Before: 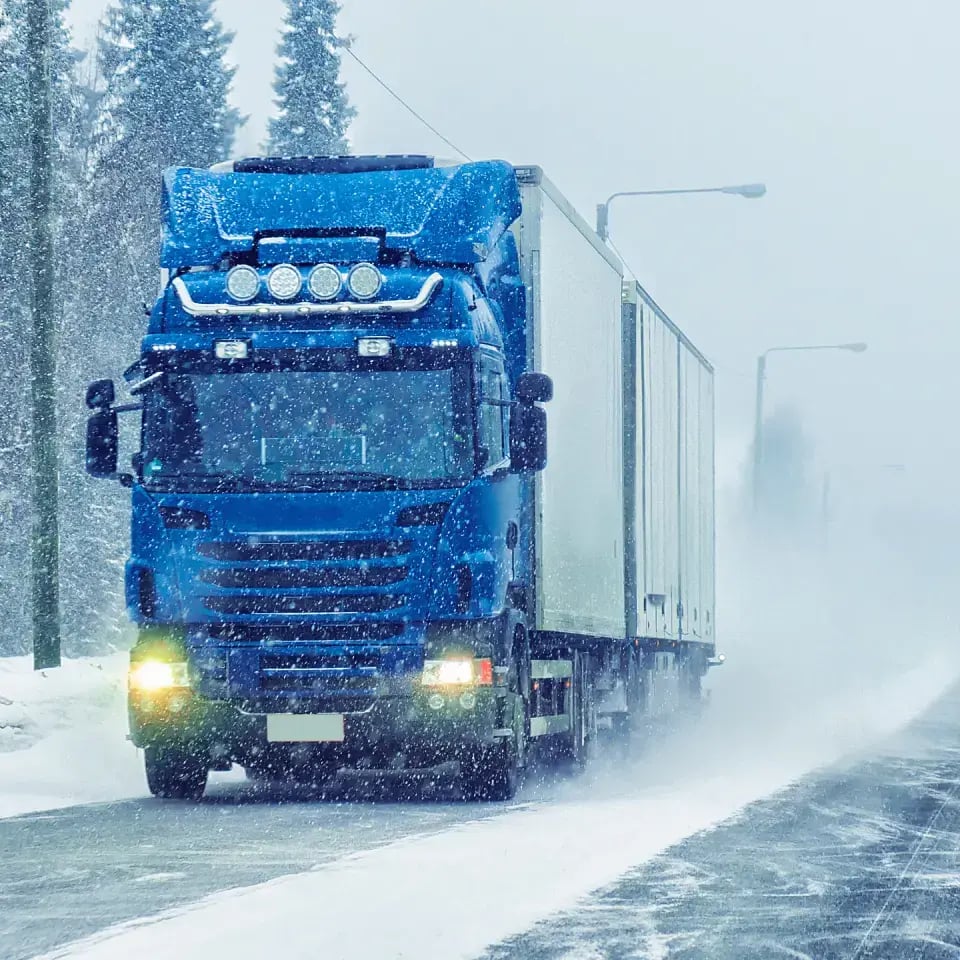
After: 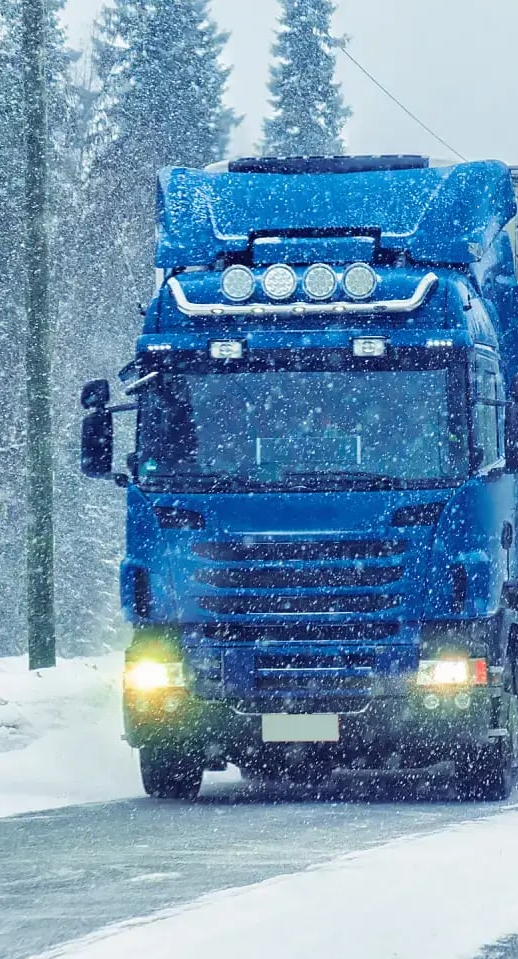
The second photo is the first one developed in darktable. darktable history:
crop: left 0.584%, right 45.428%, bottom 0.087%
